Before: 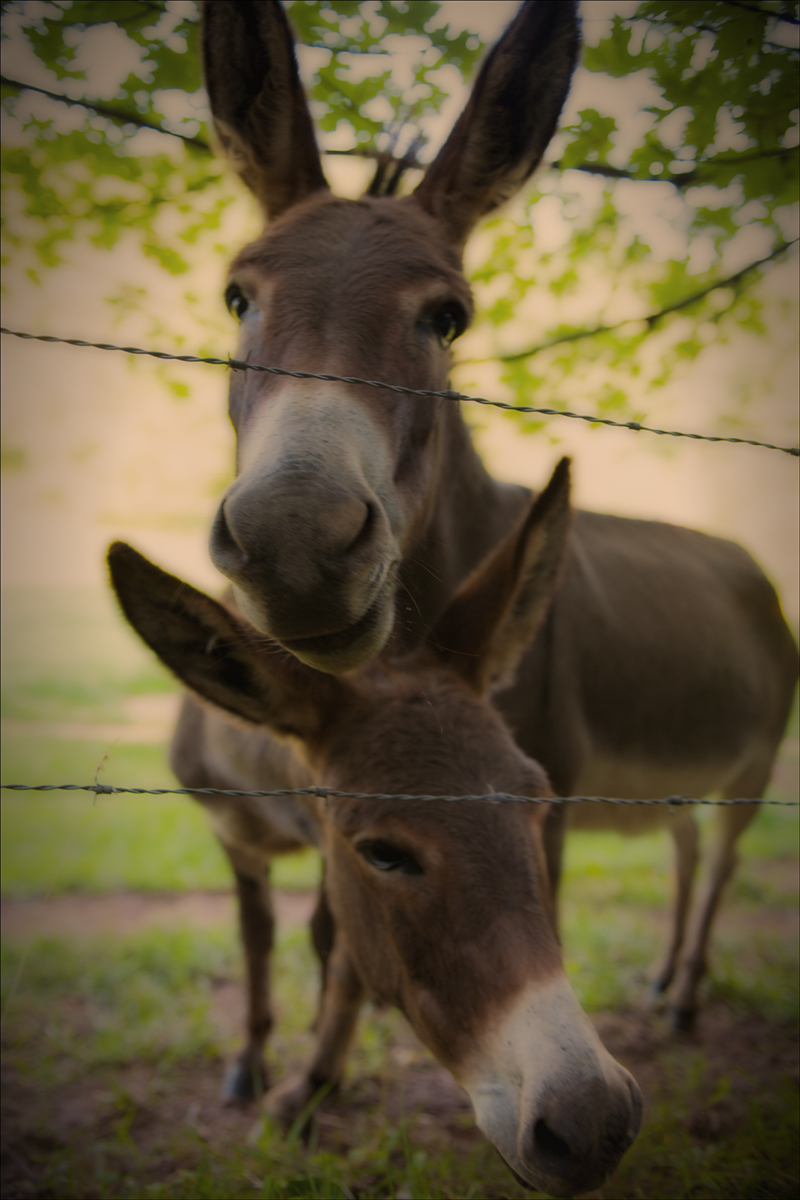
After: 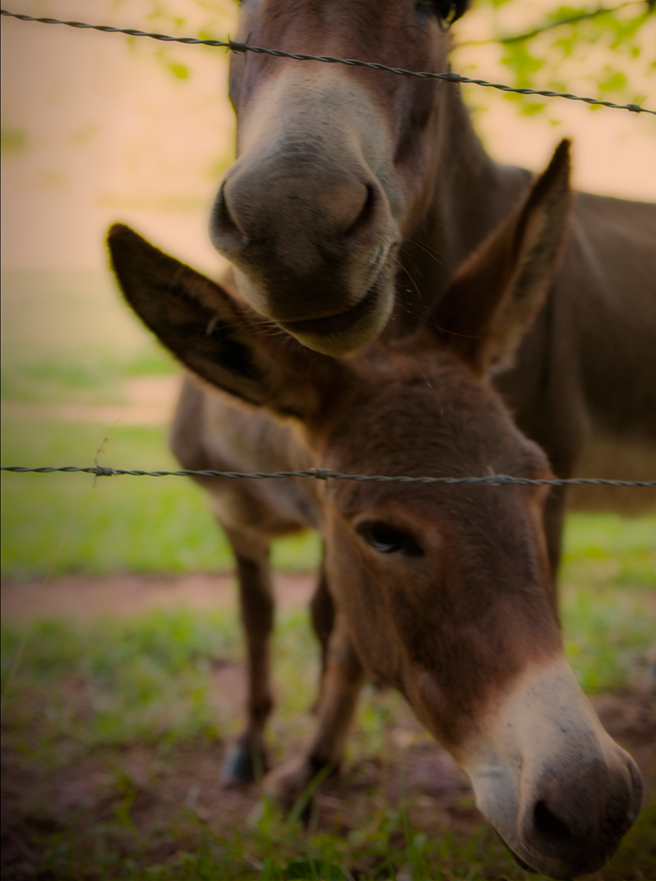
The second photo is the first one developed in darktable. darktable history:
white balance: red 1, blue 1
crop: top 26.531%, right 17.959%
